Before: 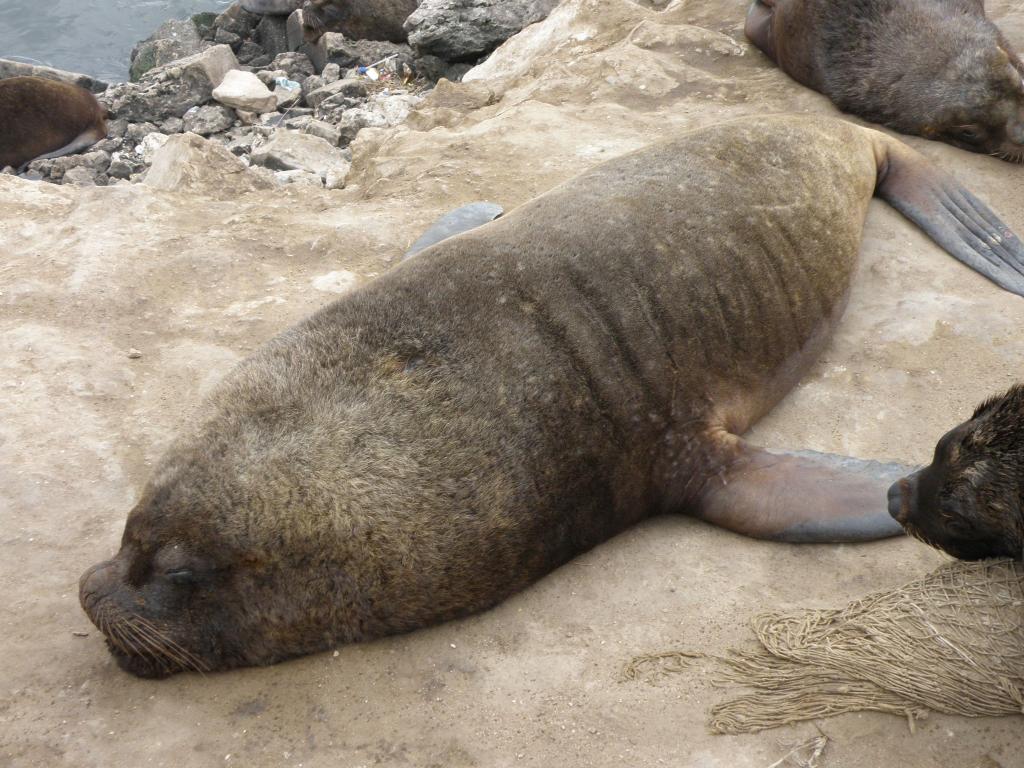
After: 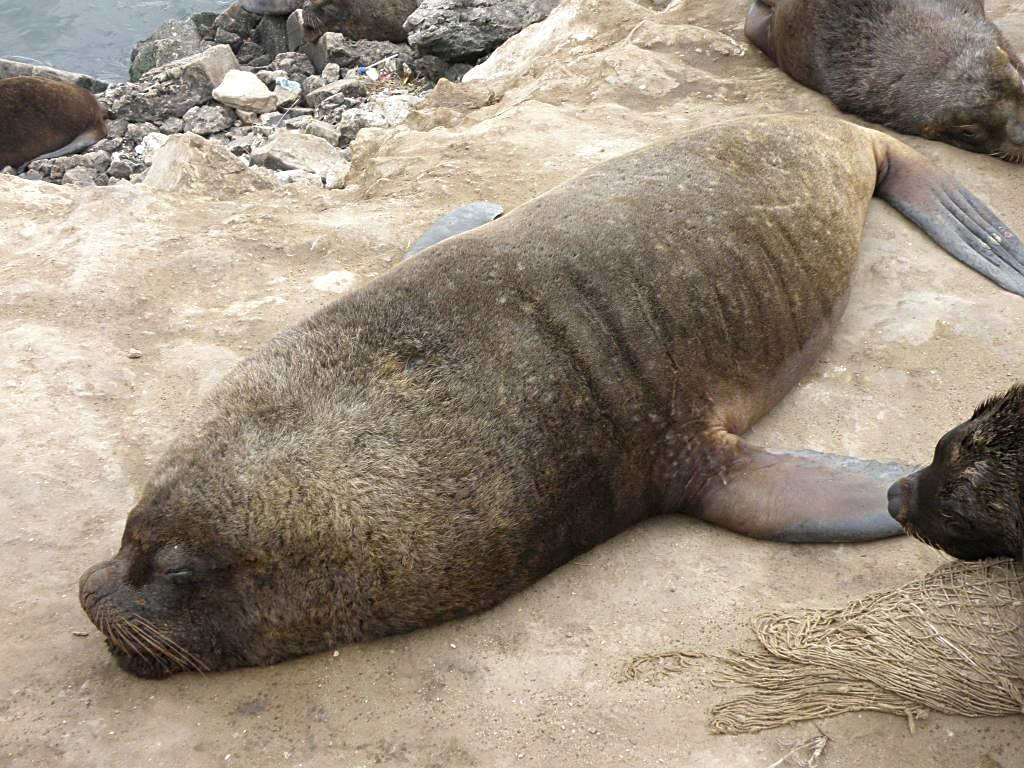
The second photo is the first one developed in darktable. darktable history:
sharpen: on, module defaults
levels: levels [0, 0.476, 0.951]
exposure: compensate highlight preservation false
